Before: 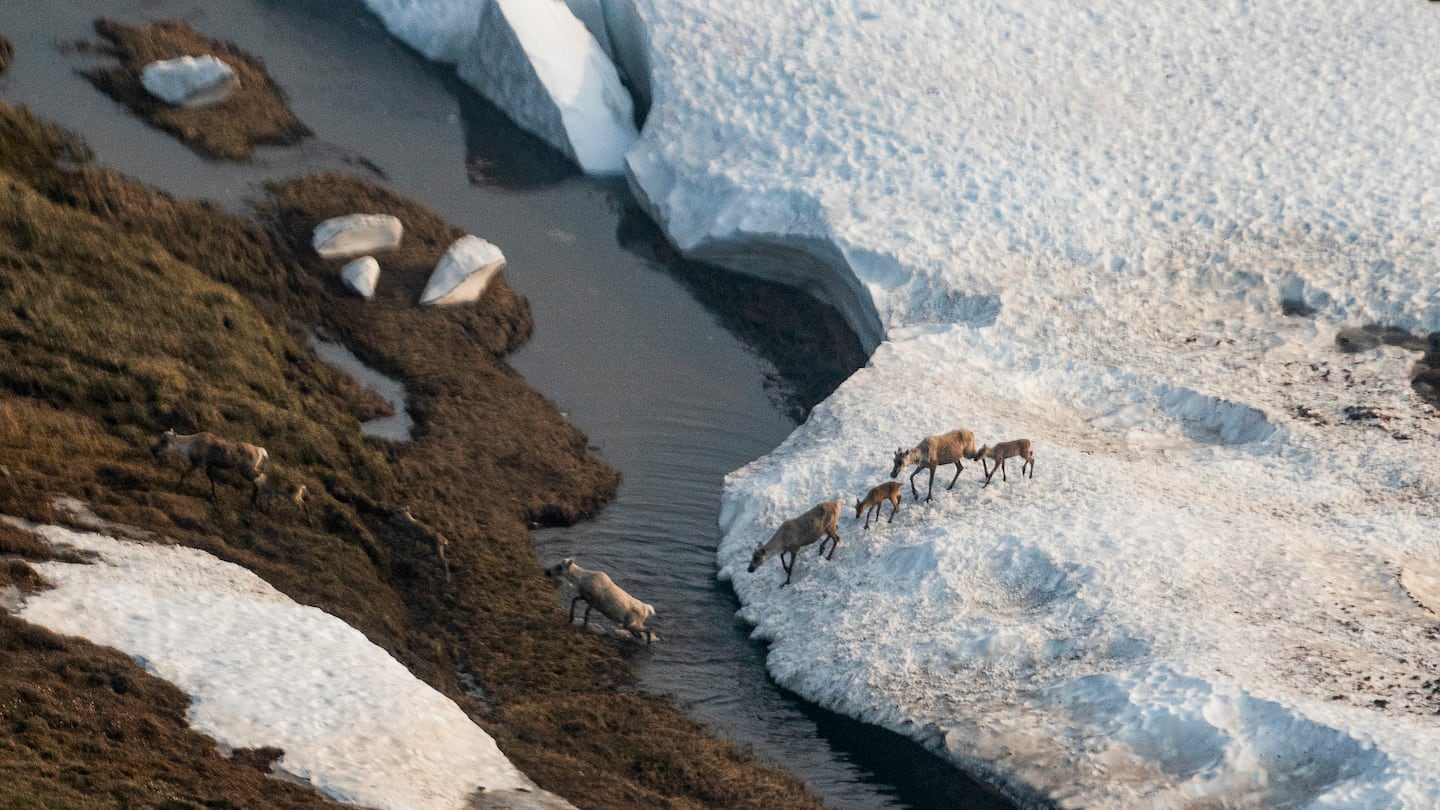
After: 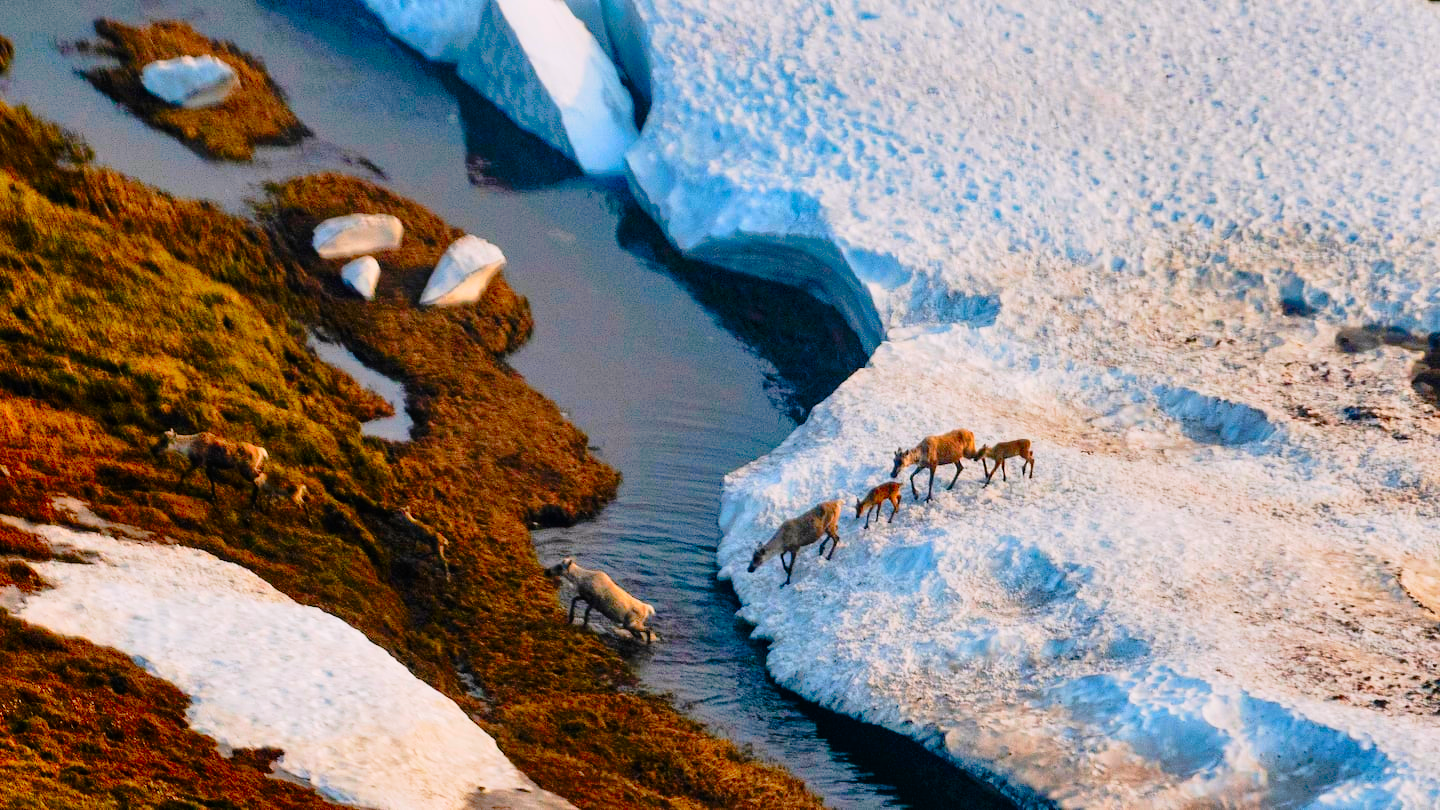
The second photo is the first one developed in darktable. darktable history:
color correction: highlights a* 1.53, highlights b* -1.75, saturation 2.53
tone curve: curves: ch0 [(0, 0) (0.088, 0.042) (0.208, 0.176) (0.257, 0.267) (0.406, 0.483) (0.489, 0.556) (0.667, 0.73) (0.793, 0.851) (0.994, 0.974)]; ch1 [(0, 0) (0.161, 0.092) (0.35, 0.33) (0.392, 0.392) (0.457, 0.467) (0.505, 0.497) (0.537, 0.518) (0.553, 0.53) (0.58, 0.567) (0.739, 0.697) (1, 1)]; ch2 [(0, 0) (0.346, 0.362) (0.448, 0.419) (0.502, 0.499) (0.533, 0.517) (0.556, 0.533) (0.629, 0.619) (0.717, 0.678) (1, 1)], preserve colors none
shadows and highlights: shadows 52.42, soften with gaussian
